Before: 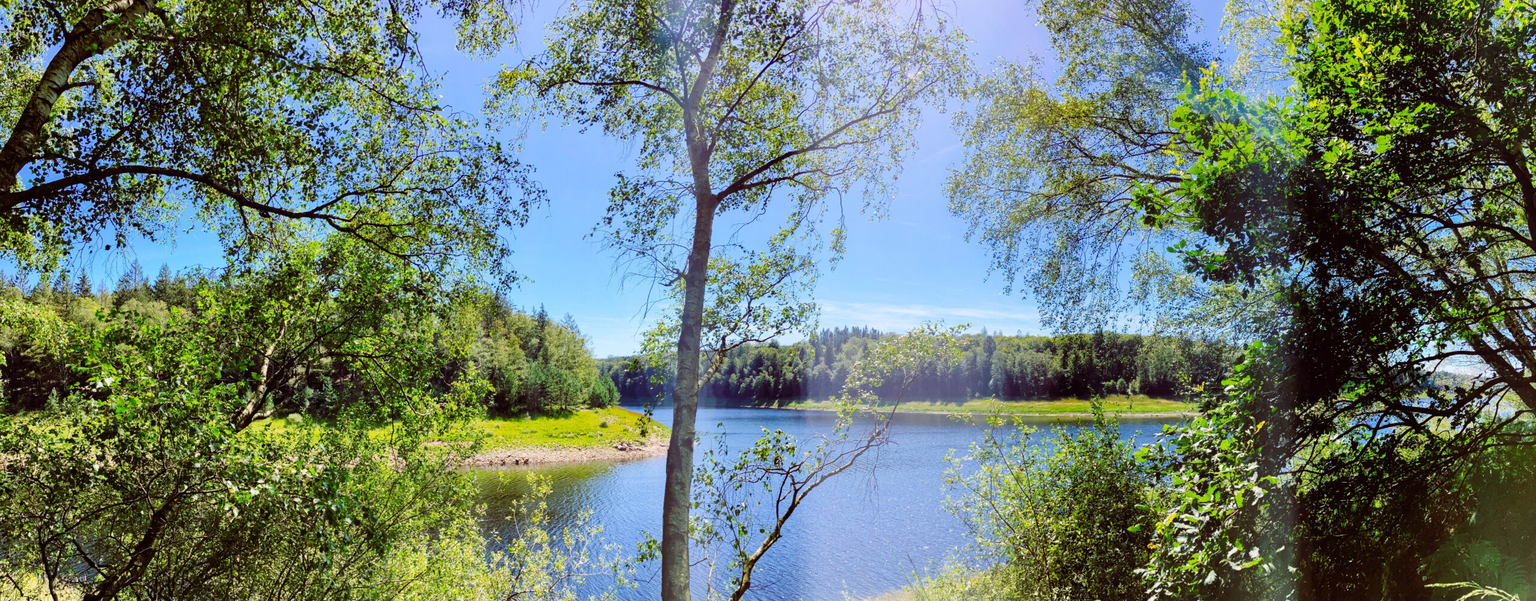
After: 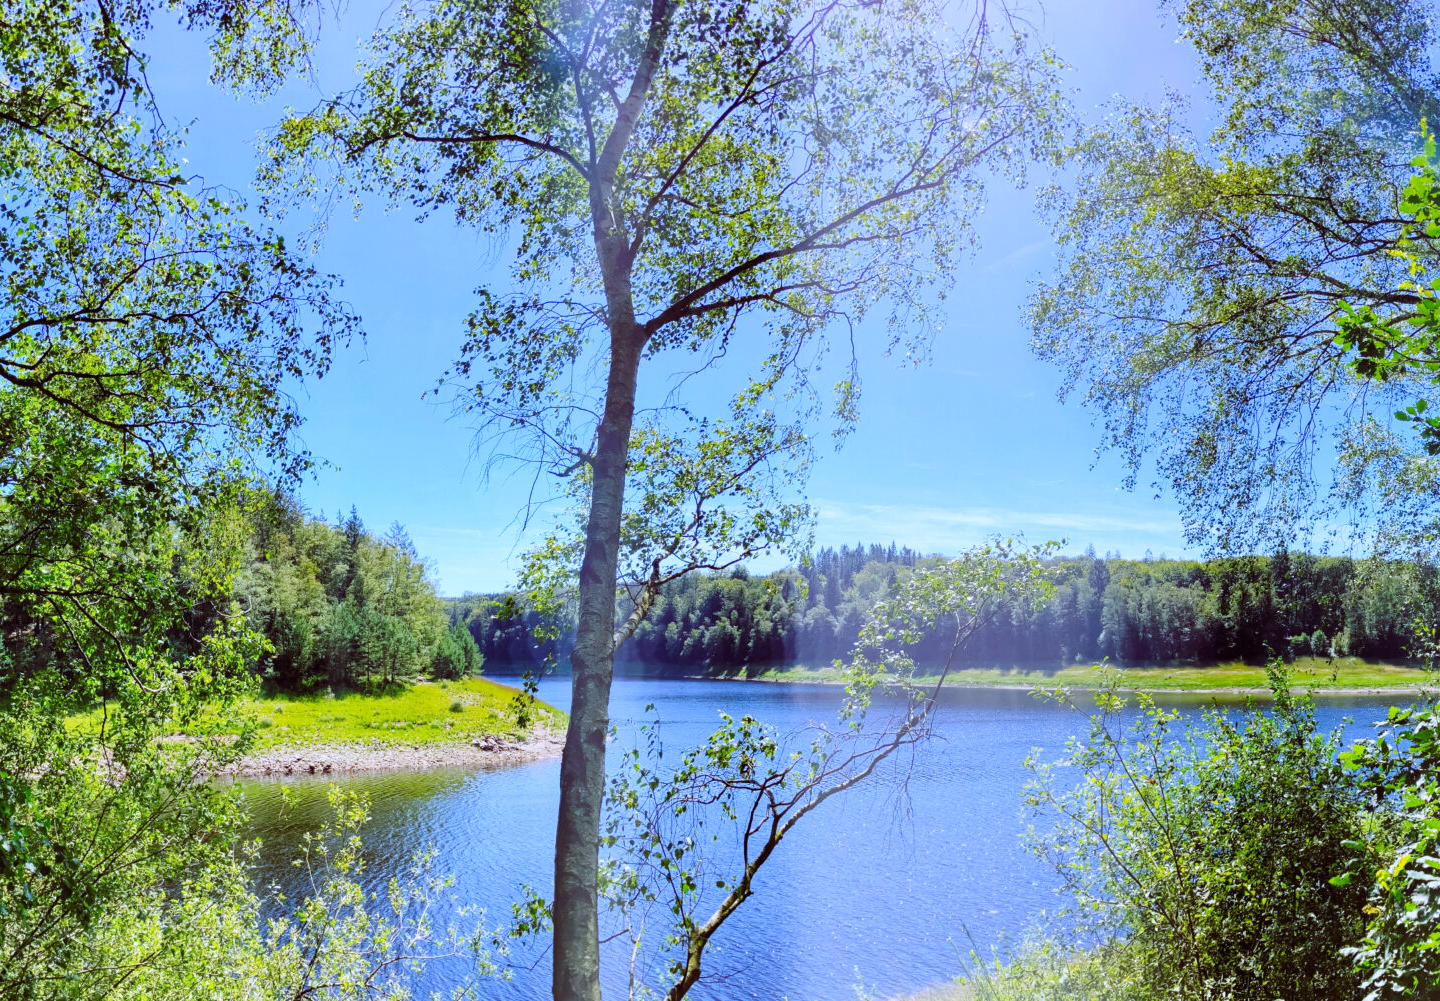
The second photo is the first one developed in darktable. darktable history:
crop: left 21.496%, right 22.254%
white balance: red 0.948, green 1.02, blue 1.176
